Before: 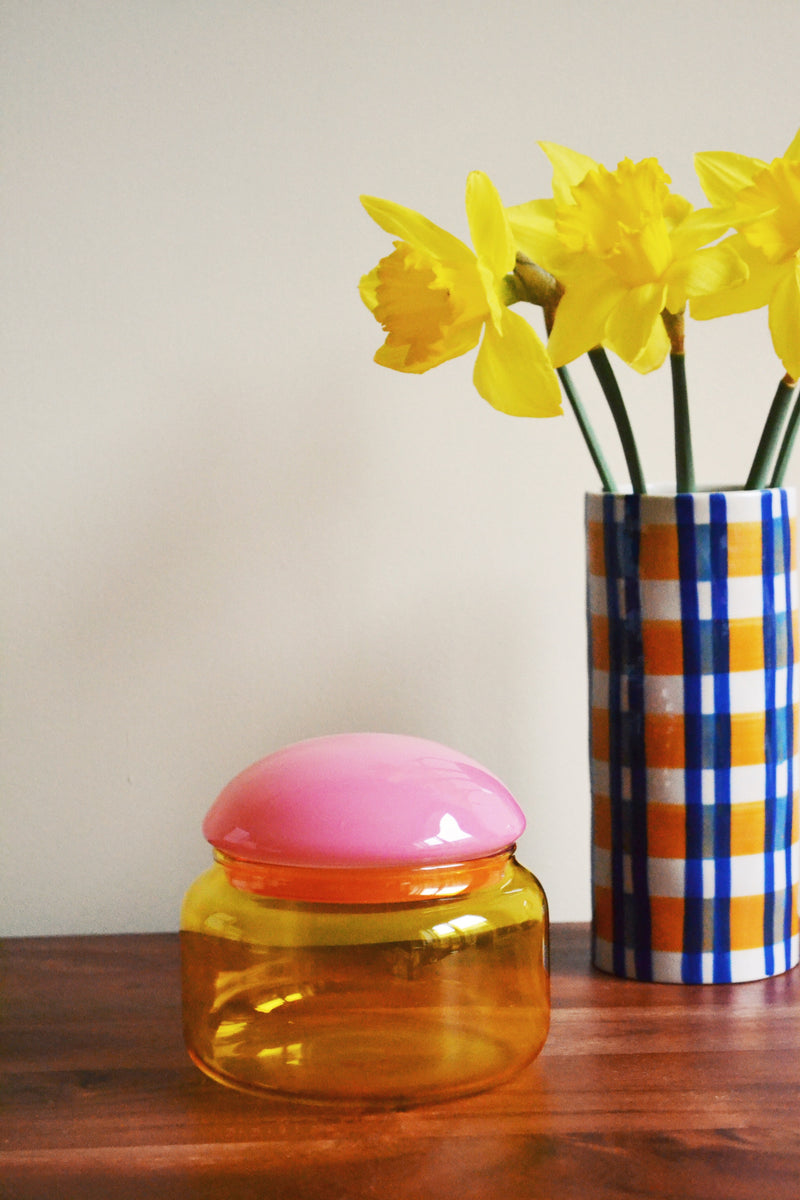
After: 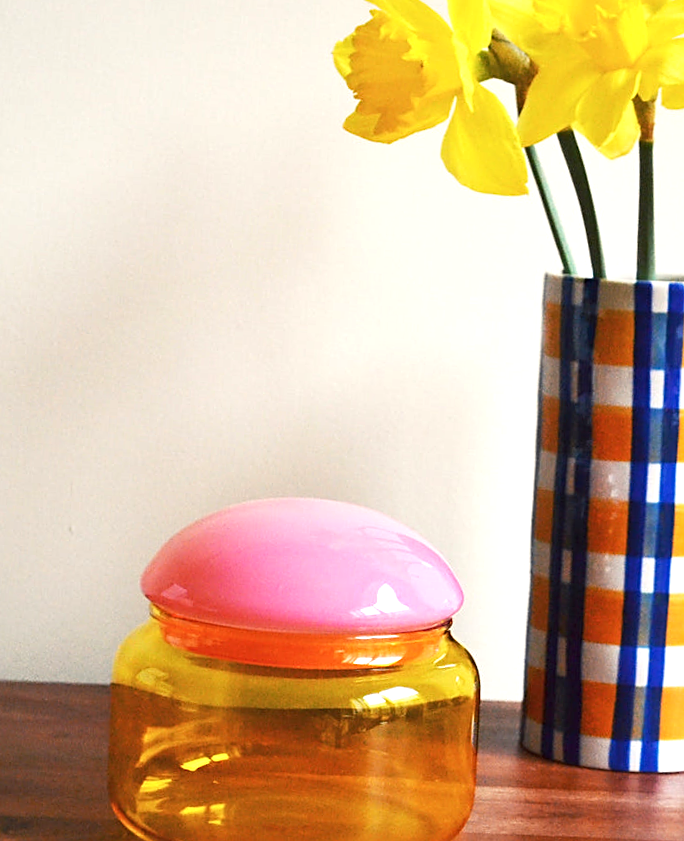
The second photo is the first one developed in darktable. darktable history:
sharpen: on, module defaults
tone equalizer: edges refinement/feathering 500, mask exposure compensation -1.57 EV, preserve details no
exposure: black level correction 0.001, exposure 0.498 EV, compensate highlight preservation false
crop and rotate: angle -3.86°, left 9.851%, top 20.619%, right 12.22%, bottom 12.144%
